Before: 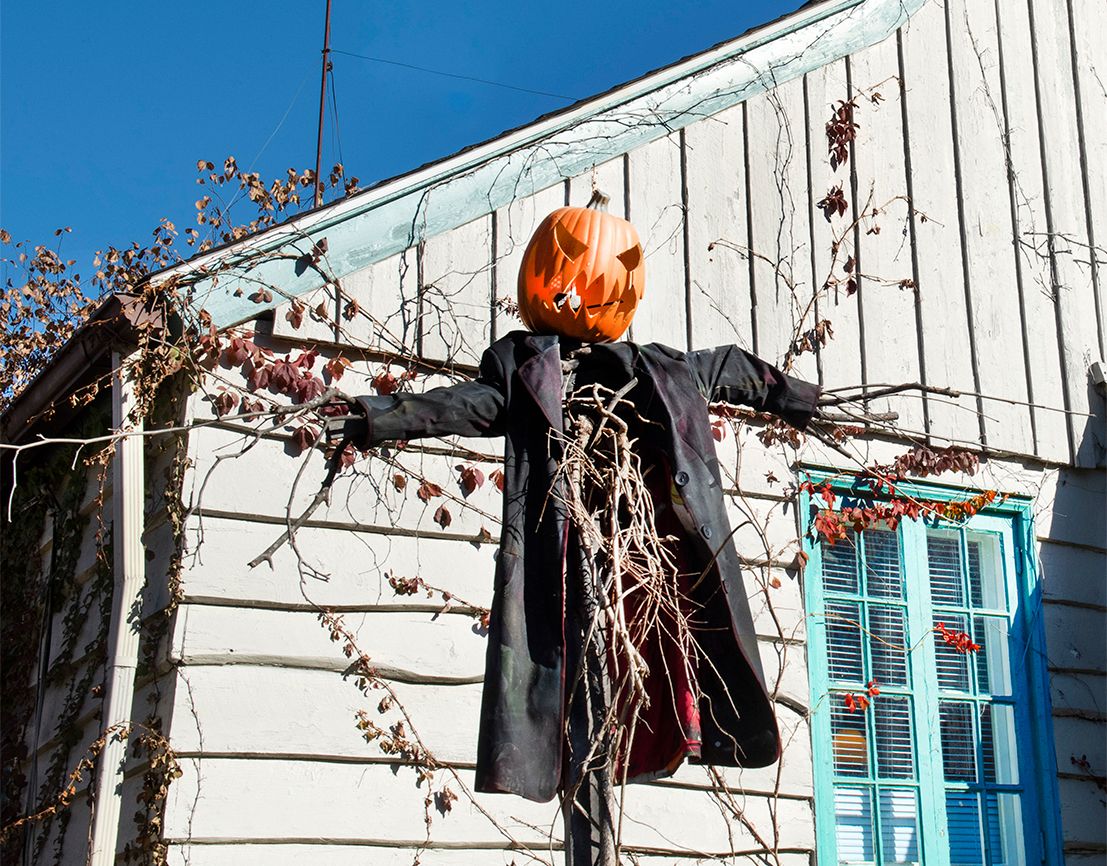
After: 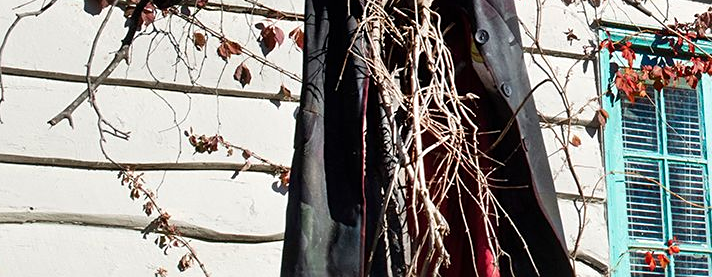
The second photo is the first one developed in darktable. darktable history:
white balance: emerald 1
crop: left 18.091%, top 51.13%, right 17.525%, bottom 16.85%
sharpen: amount 0.2
